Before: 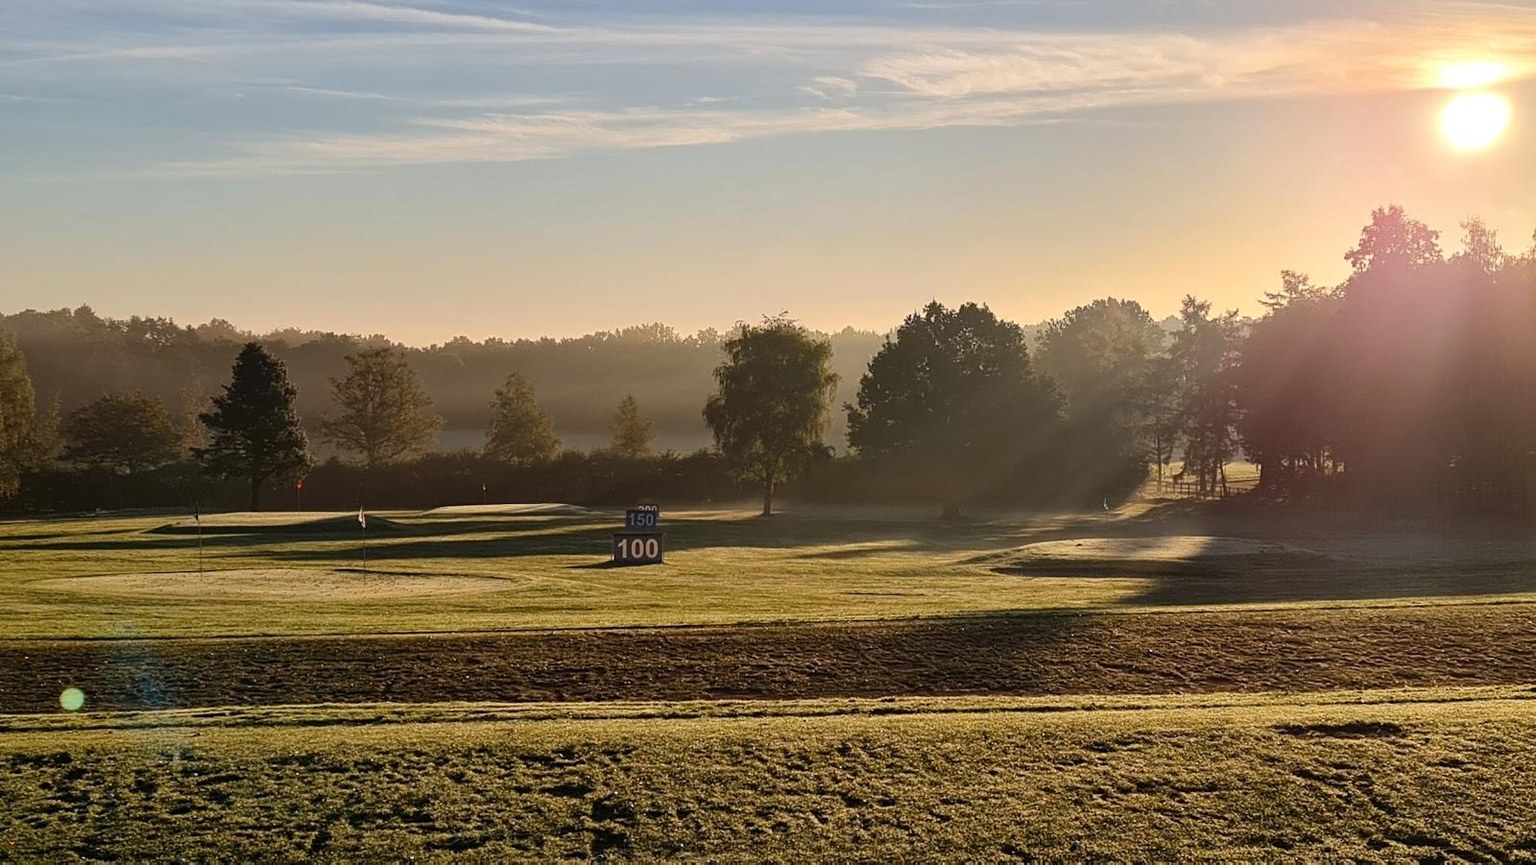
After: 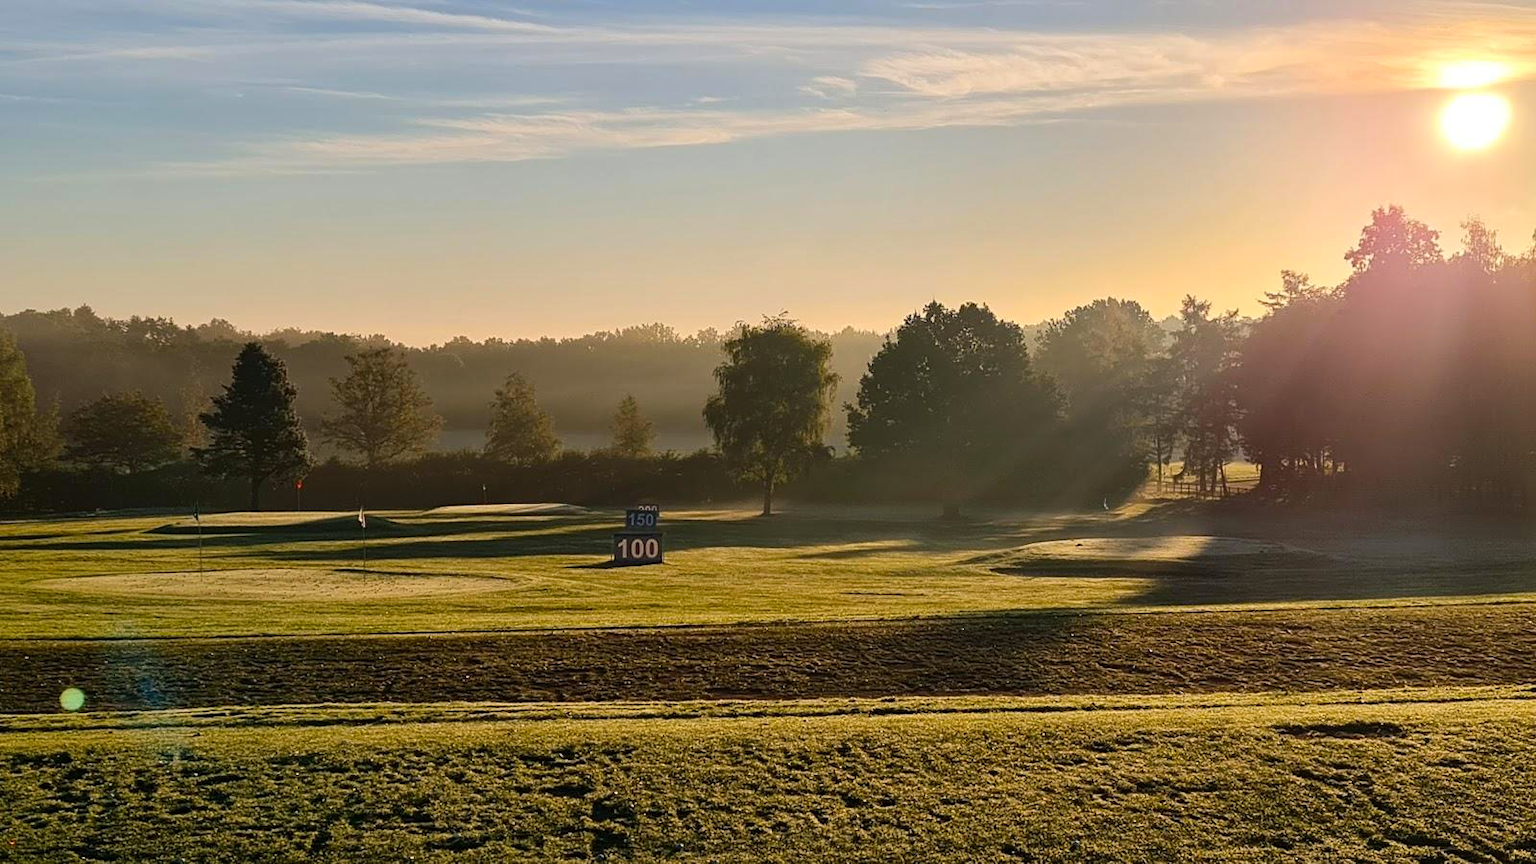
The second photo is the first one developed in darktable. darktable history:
color balance rgb: shadows lift › luminance -7.778%, shadows lift › chroma 2.118%, shadows lift › hue 203.24°, perceptual saturation grading › global saturation 10.49%, global vibrance 20%
